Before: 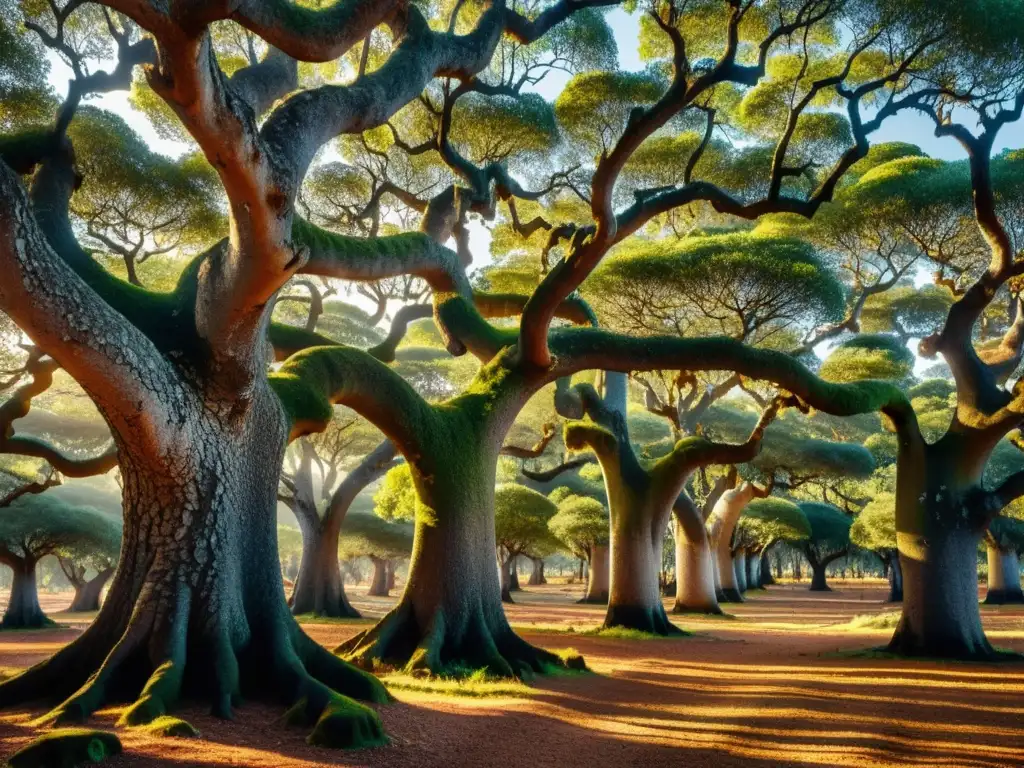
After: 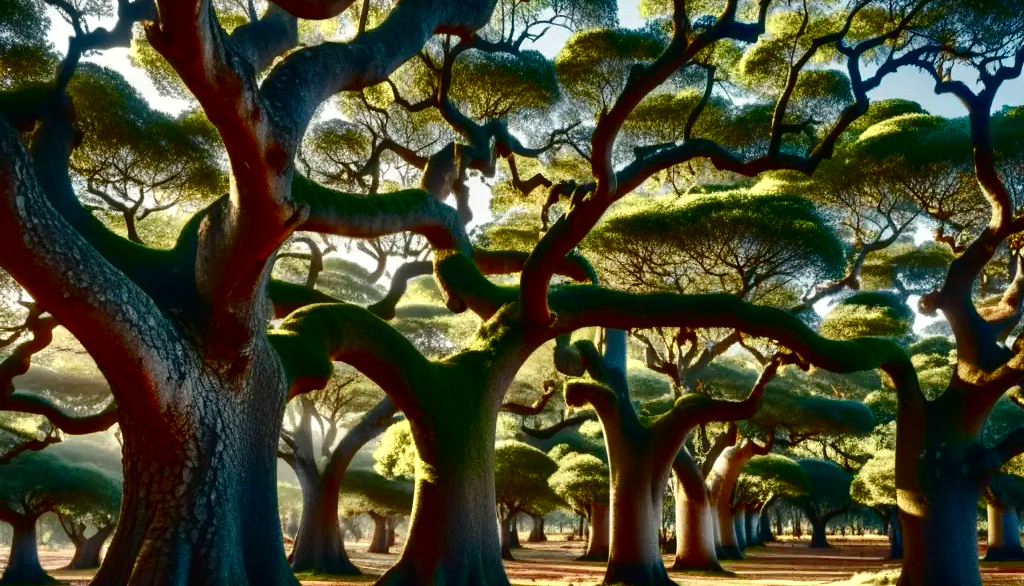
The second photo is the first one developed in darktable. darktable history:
contrast brightness saturation: contrast 0.096, brightness -0.266, saturation 0.135
color balance rgb: highlights gain › luminance 5.79%, highlights gain › chroma 1.213%, highlights gain › hue 88.4°, global offset › luminance 0.699%, perceptual saturation grading › global saturation 20%, perceptual saturation grading › highlights -49.62%, perceptual saturation grading › shadows 24.646%, global vibrance 1.21%, saturation formula JzAzBz (2021)
crop: top 5.653%, bottom 17.928%
